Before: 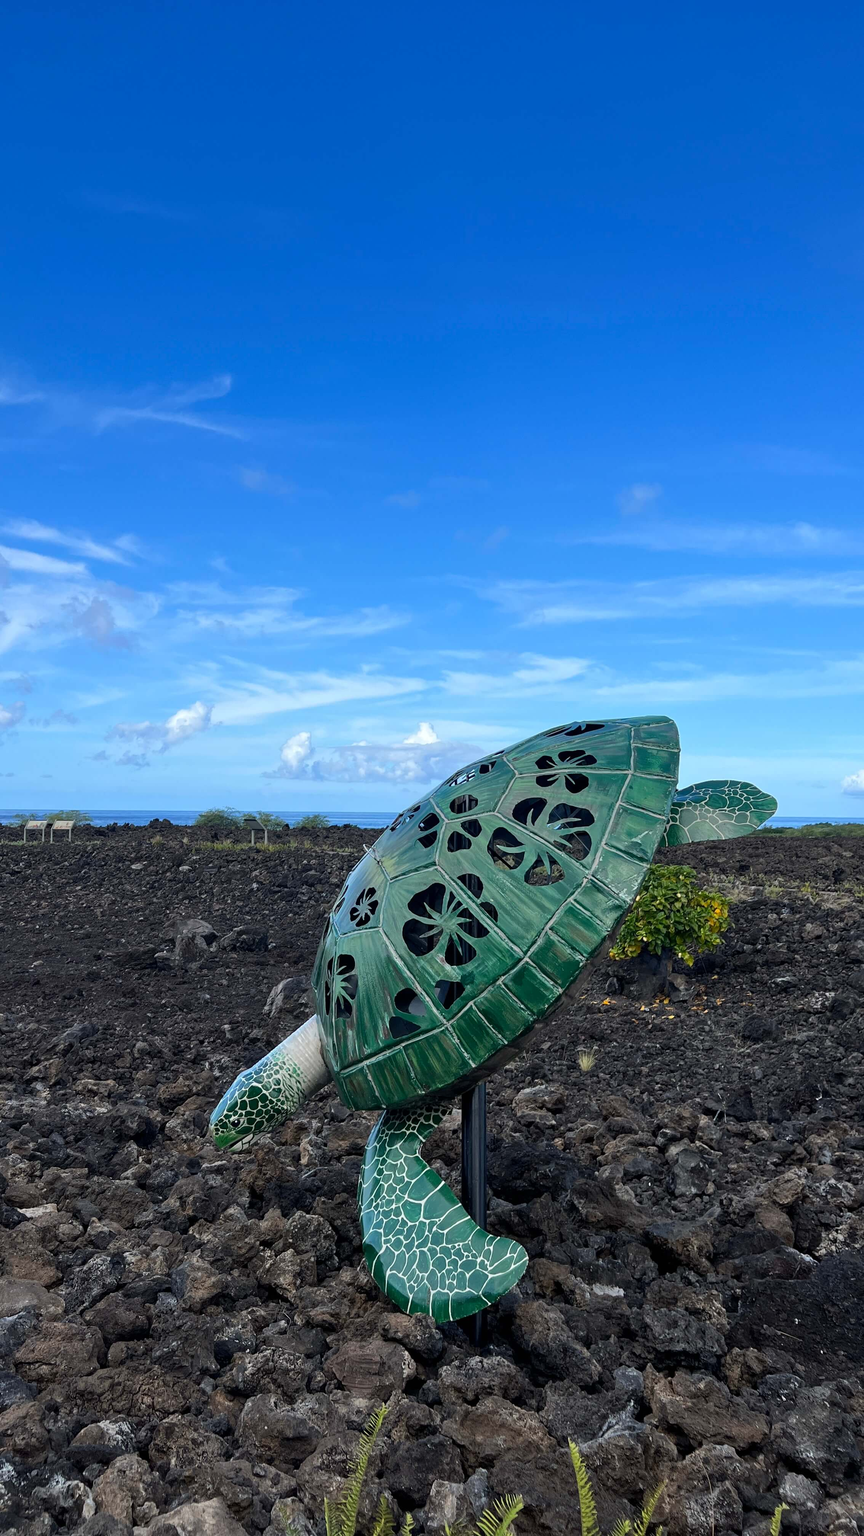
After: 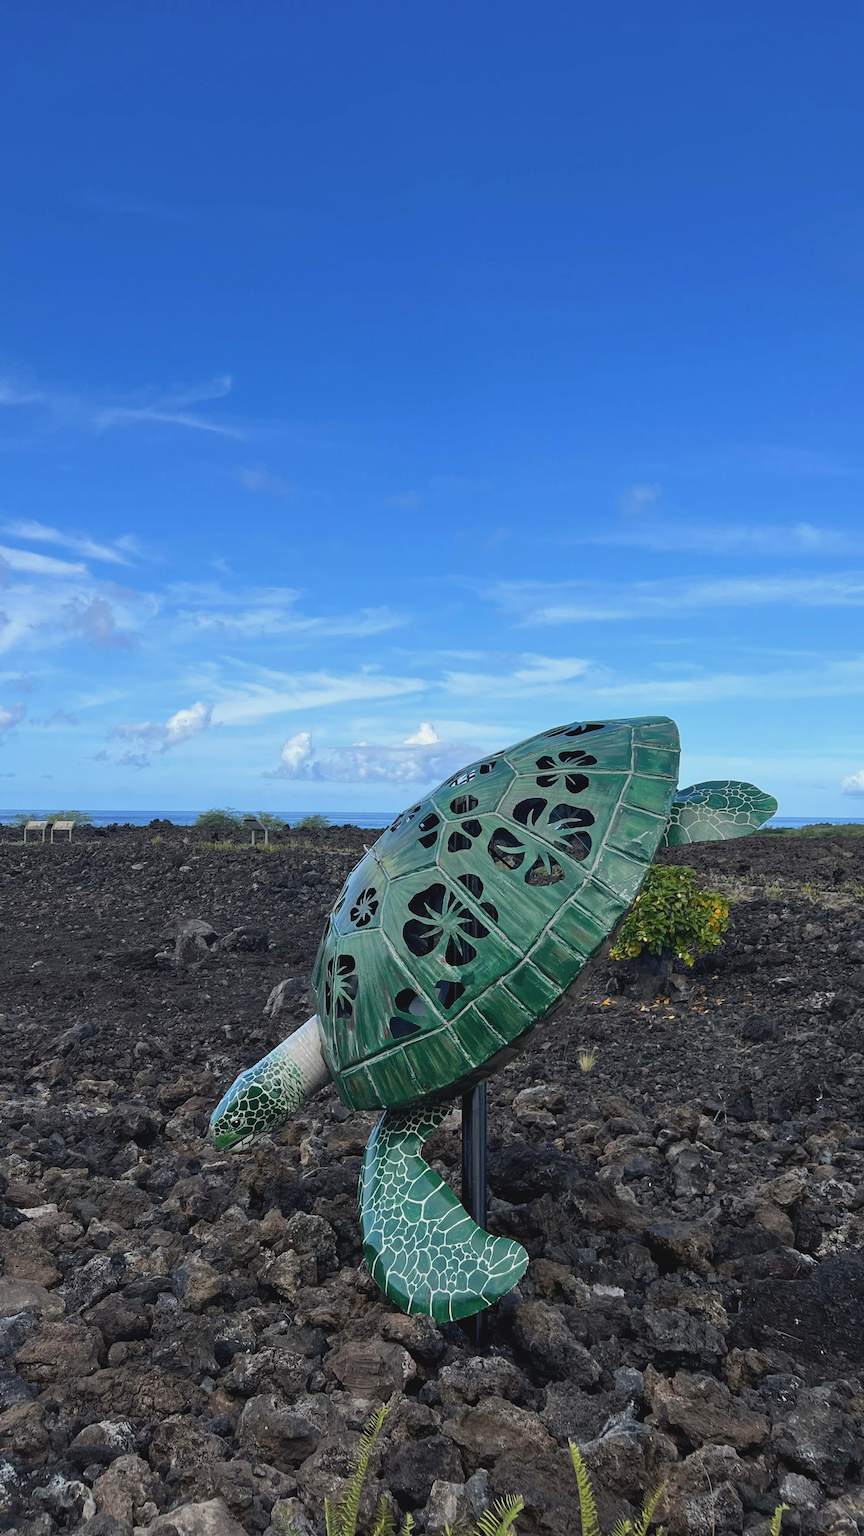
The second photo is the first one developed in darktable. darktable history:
contrast brightness saturation: contrast -0.098, saturation -0.104
